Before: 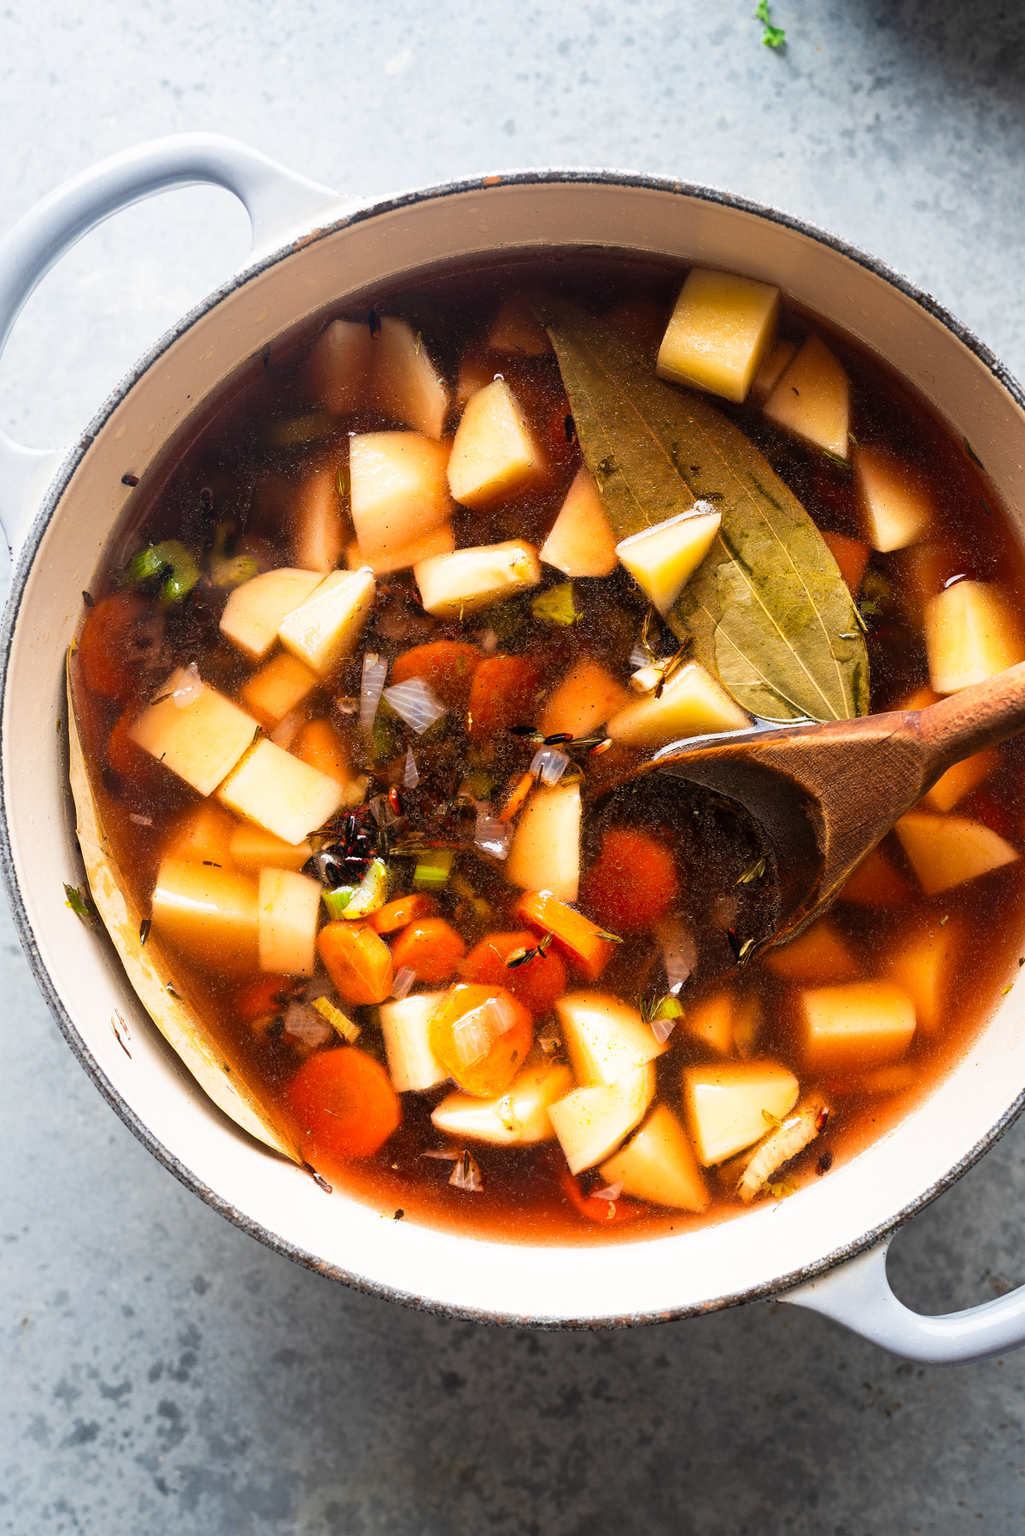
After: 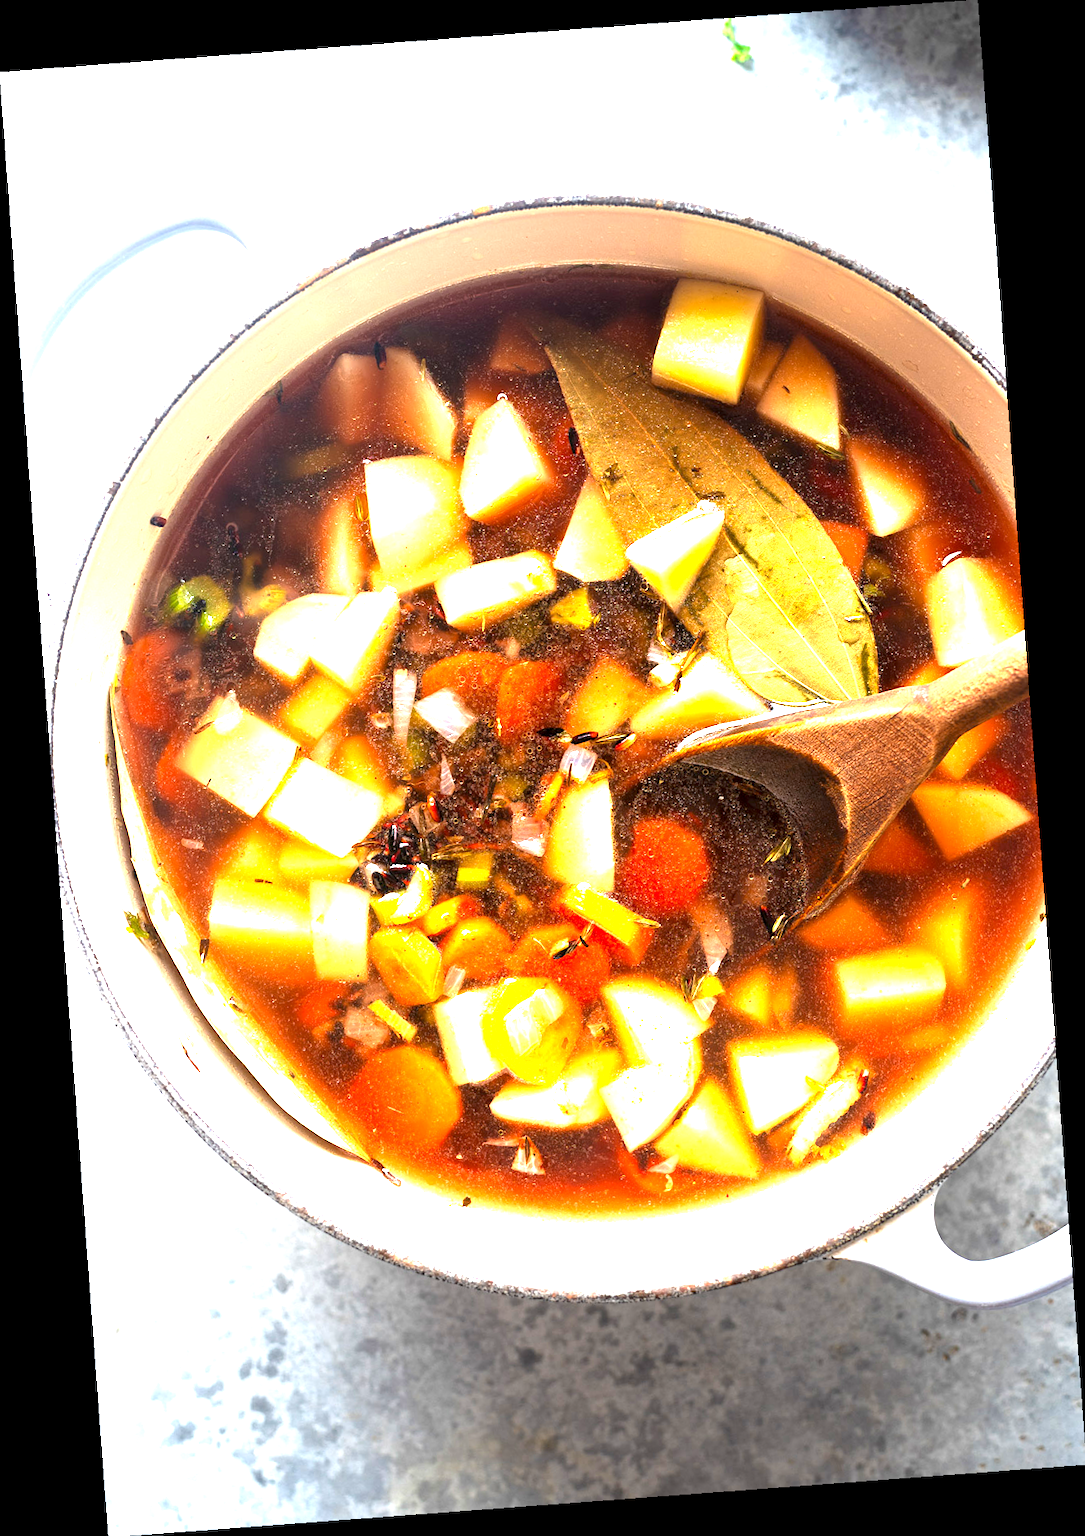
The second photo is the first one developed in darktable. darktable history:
exposure: black level correction 0.001, exposure 1.822 EV, compensate exposure bias true, compensate highlight preservation false
rotate and perspective: rotation -4.25°, automatic cropping off
